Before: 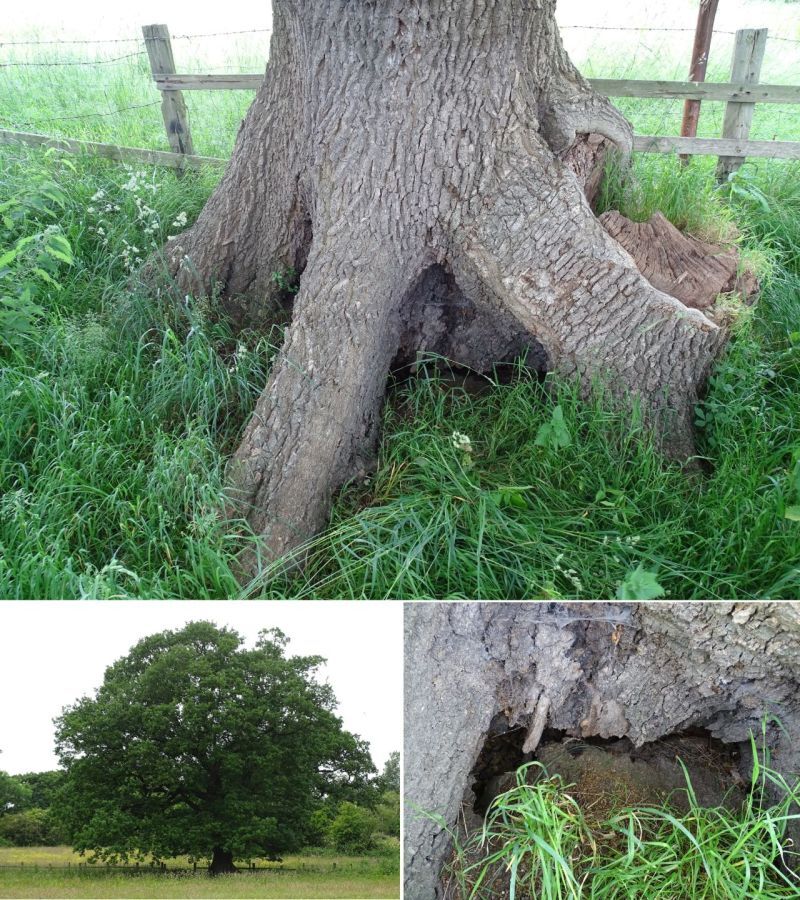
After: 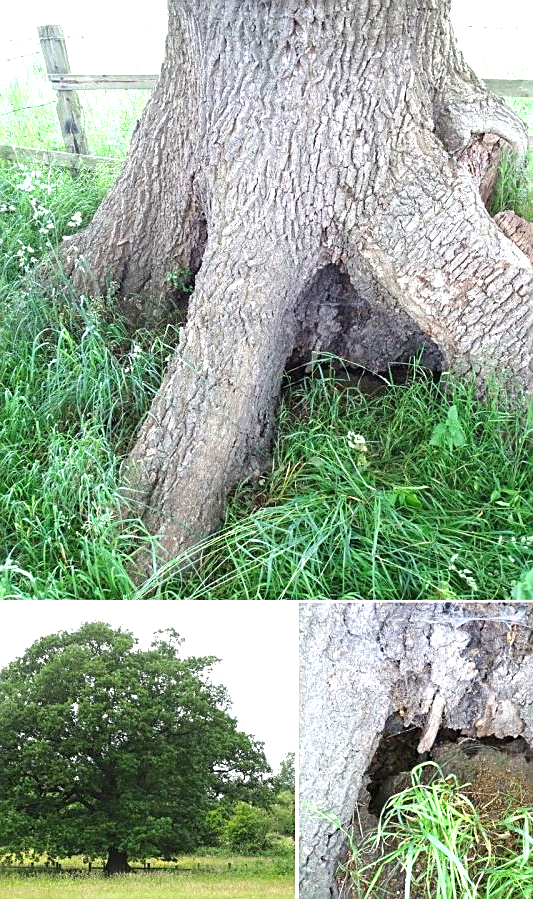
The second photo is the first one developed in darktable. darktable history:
crop and rotate: left 13.341%, right 19.972%
sharpen: on, module defaults
exposure: exposure 1 EV, compensate exposure bias true, compensate highlight preservation false
